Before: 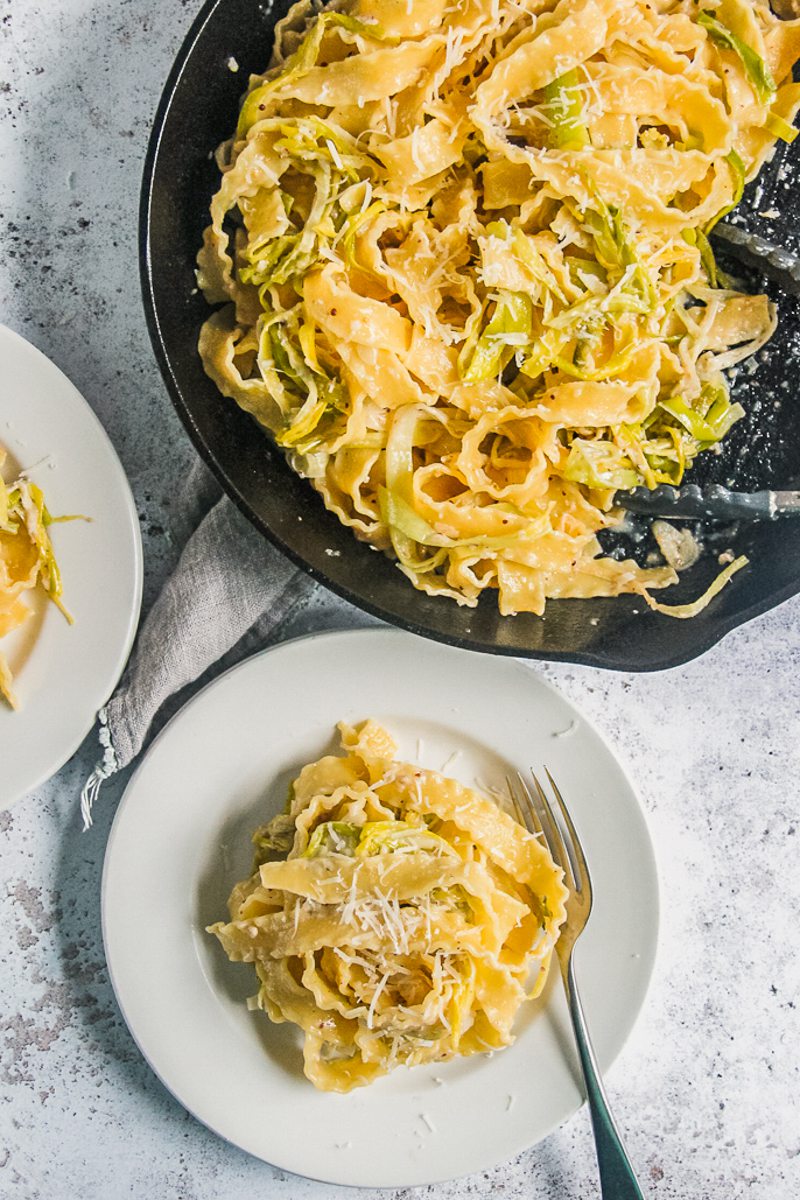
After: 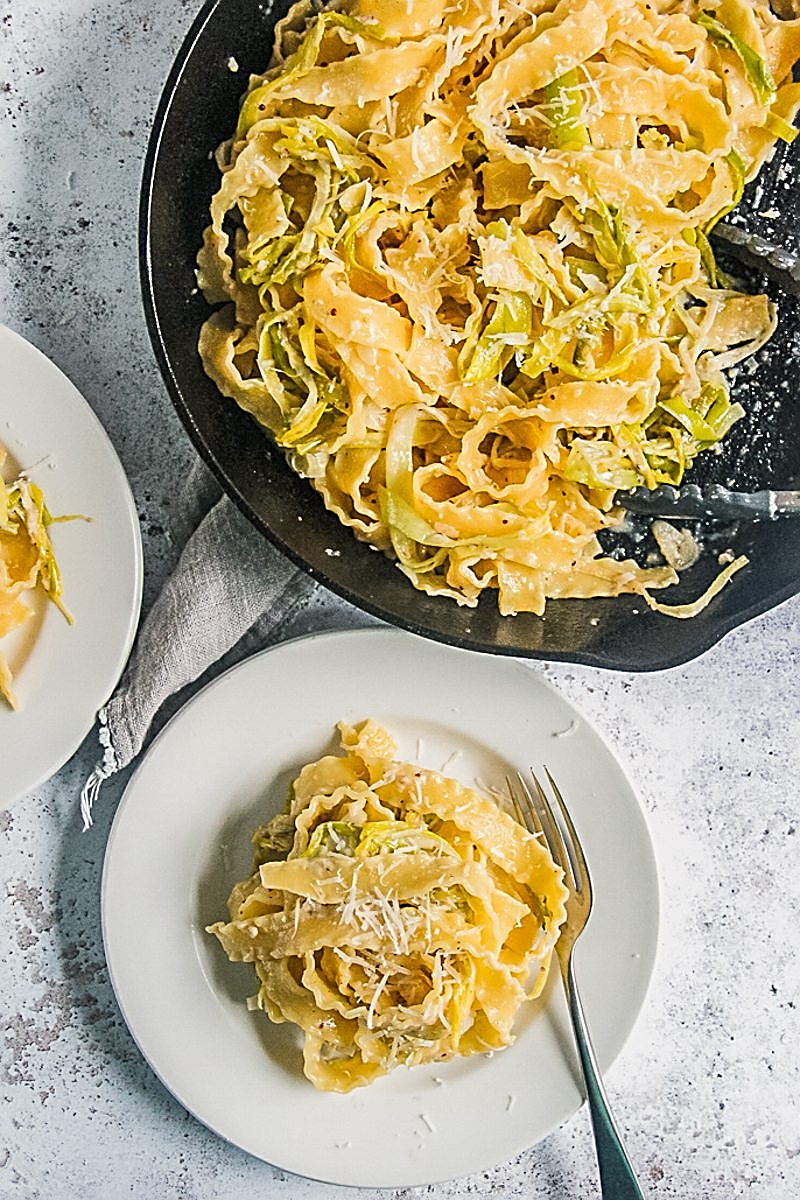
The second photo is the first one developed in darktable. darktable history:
sharpen: amount 0.992
